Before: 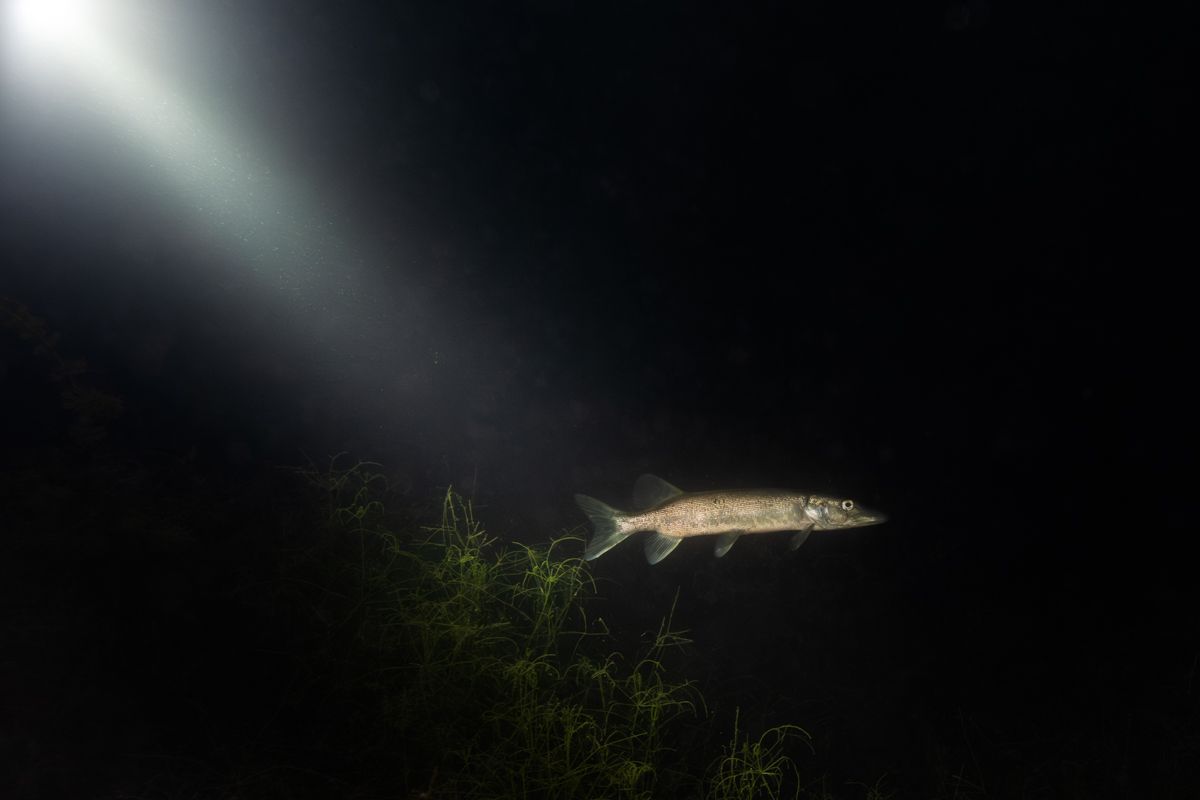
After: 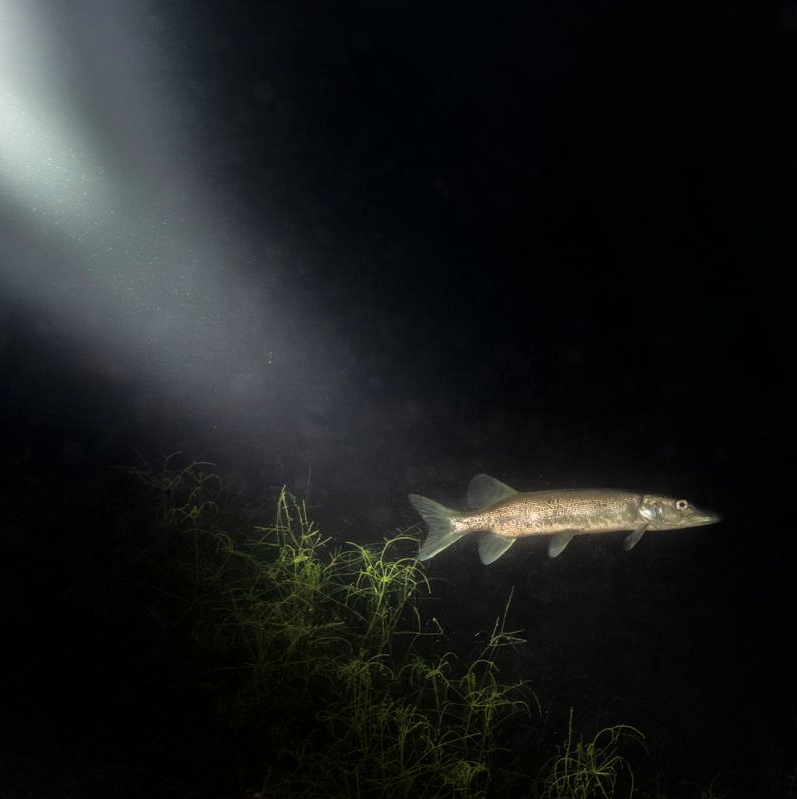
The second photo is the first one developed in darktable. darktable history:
local contrast: on, module defaults
exposure: exposure 0.179 EV, compensate highlight preservation false
crop and rotate: left 13.892%, right 19.667%
tone equalizer: -8 EV -0.526 EV, -7 EV -0.291 EV, -6 EV -0.082 EV, -5 EV 0.409 EV, -4 EV 0.97 EV, -3 EV 0.784 EV, -2 EV -0.013 EV, -1 EV 0.13 EV, +0 EV -0.033 EV
